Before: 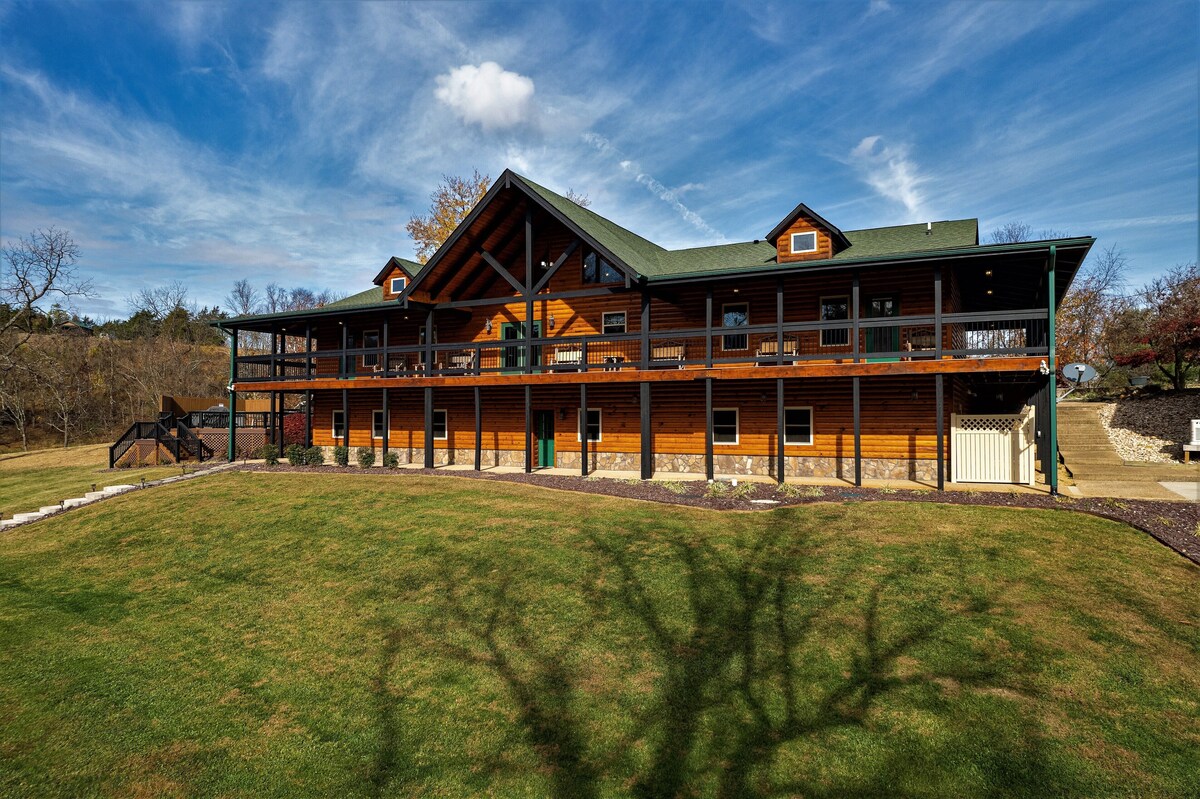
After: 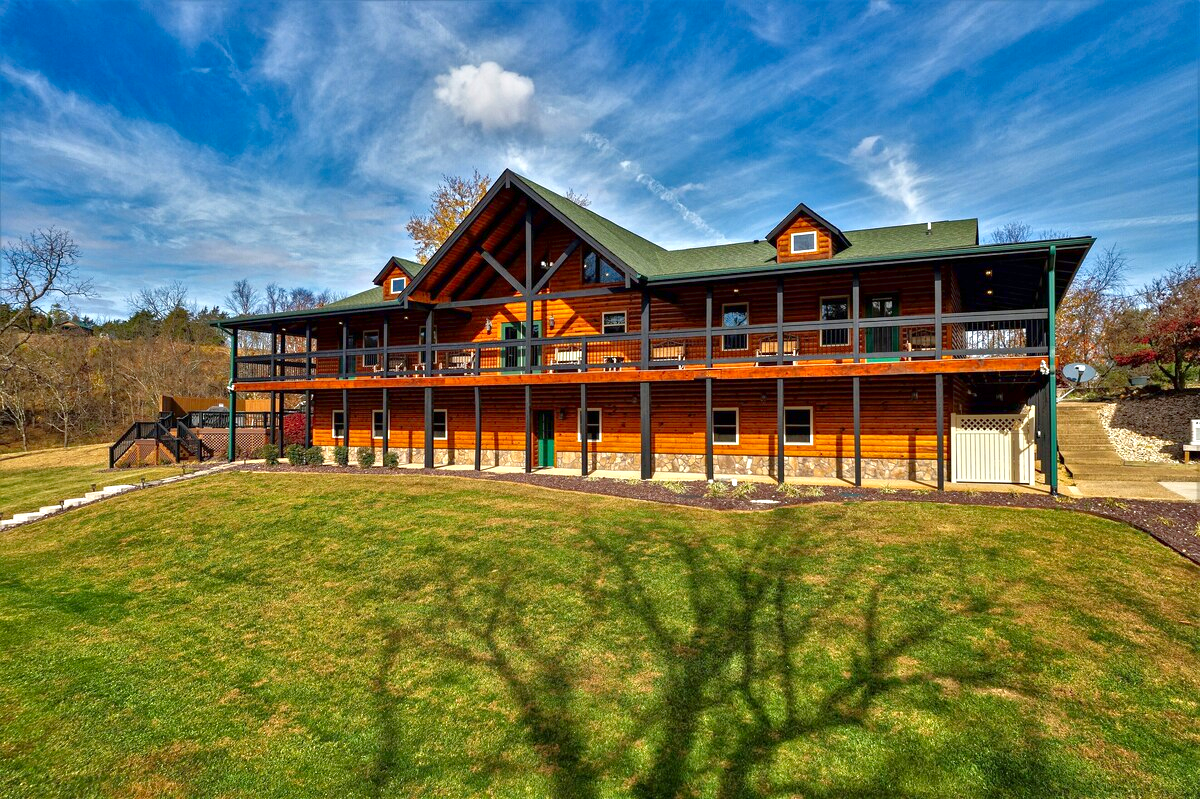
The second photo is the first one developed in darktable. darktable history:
contrast brightness saturation: contrast 0.067, brightness -0.14, saturation 0.114
tone equalizer: -8 EV 1.96 EV, -7 EV 1.97 EV, -6 EV 1.98 EV, -5 EV 2 EV, -4 EV 1.99 EV, -3 EV 1.48 EV, -2 EV 0.978 EV, -1 EV 0.483 EV
shadows and highlights: low approximation 0.01, soften with gaussian
